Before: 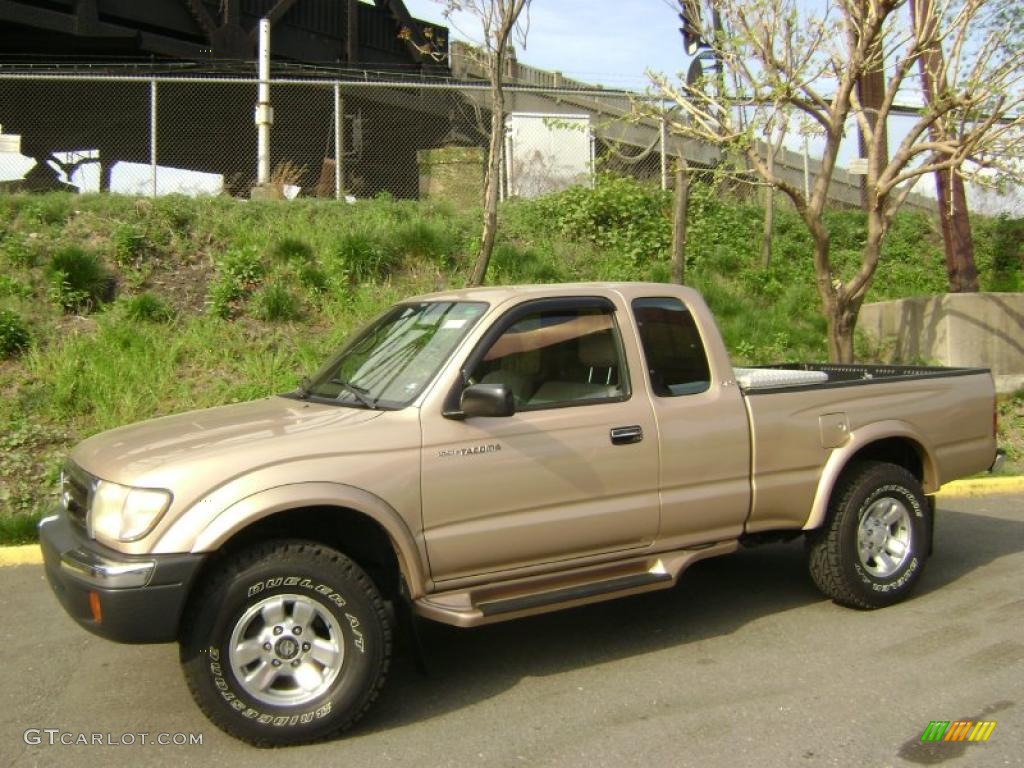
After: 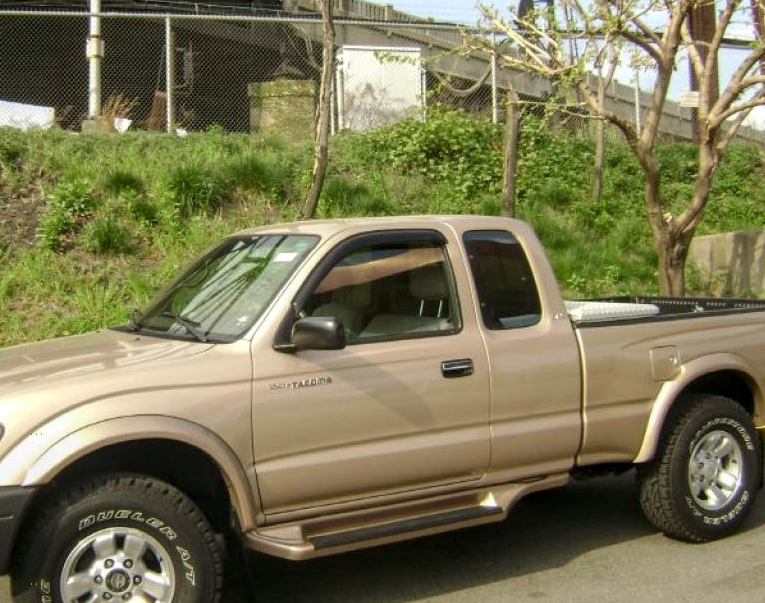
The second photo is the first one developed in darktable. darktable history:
crop: left 16.569%, top 8.773%, right 8.681%, bottom 12.593%
local contrast: on, module defaults
